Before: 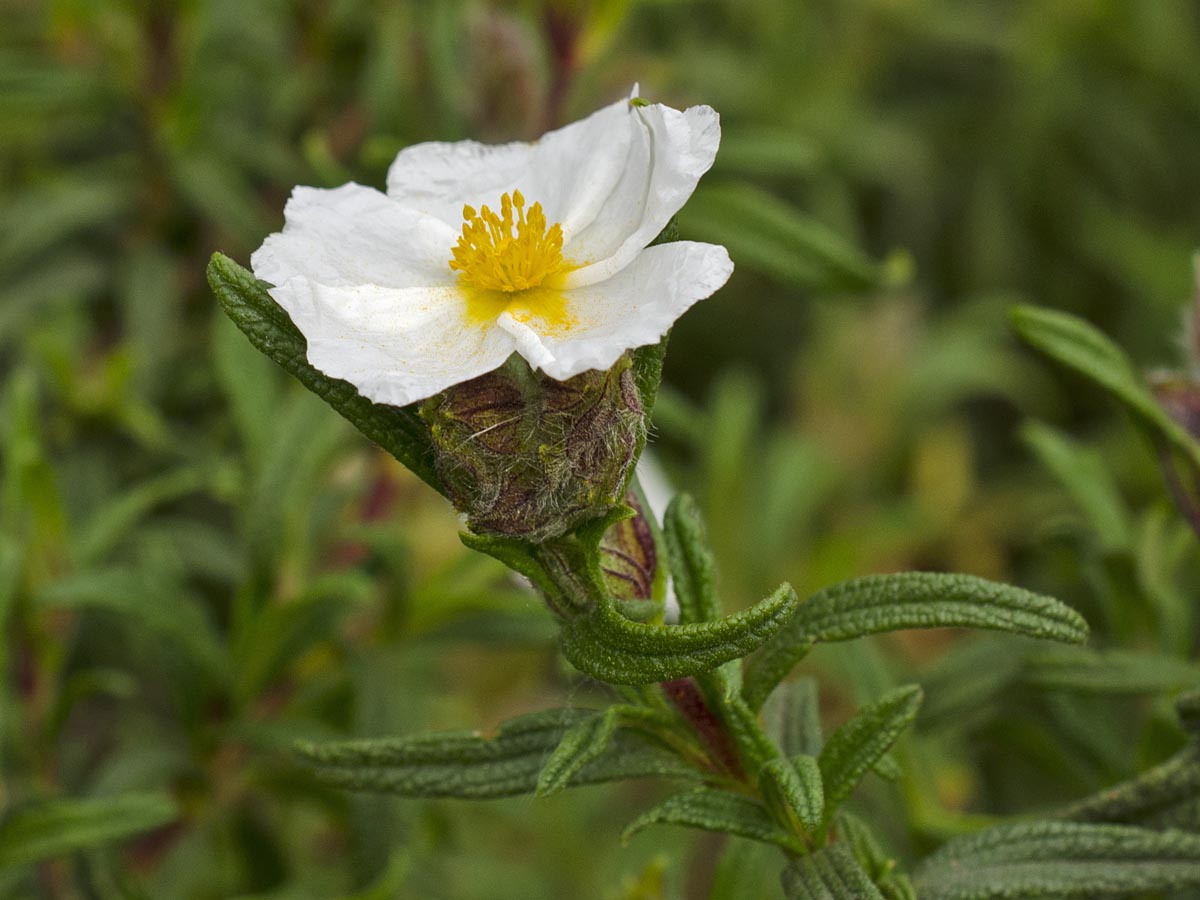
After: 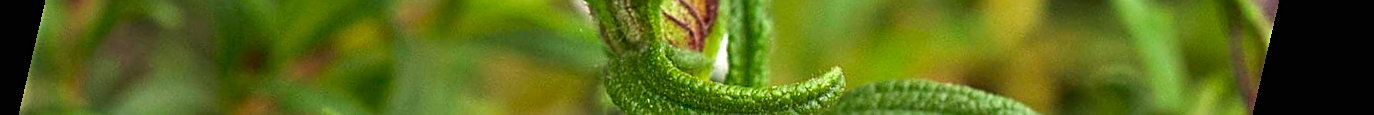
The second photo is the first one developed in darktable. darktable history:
sharpen: on, module defaults
rotate and perspective: rotation 13.27°, automatic cropping off
exposure: black level correction 0, exposure 1.1 EV, compensate exposure bias true, compensate highlight preservation false
crop and rotate: top 59.084%, bottom 30.916%
